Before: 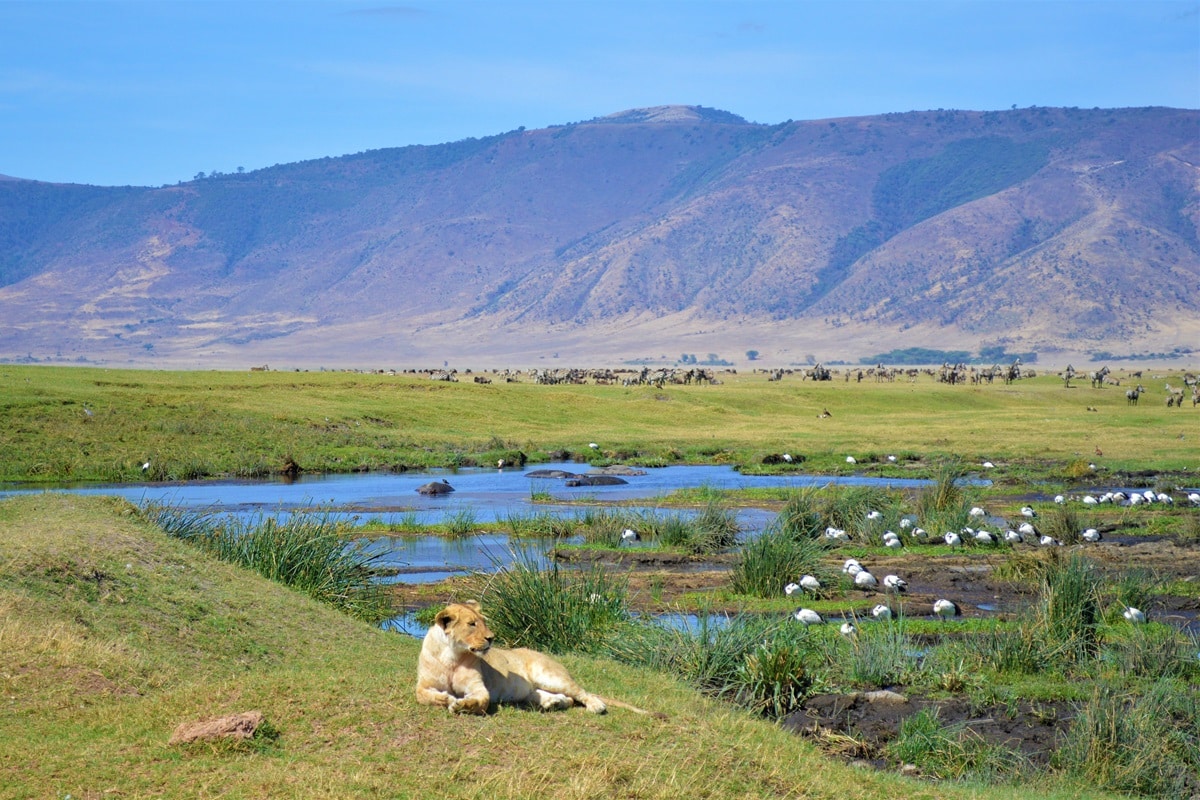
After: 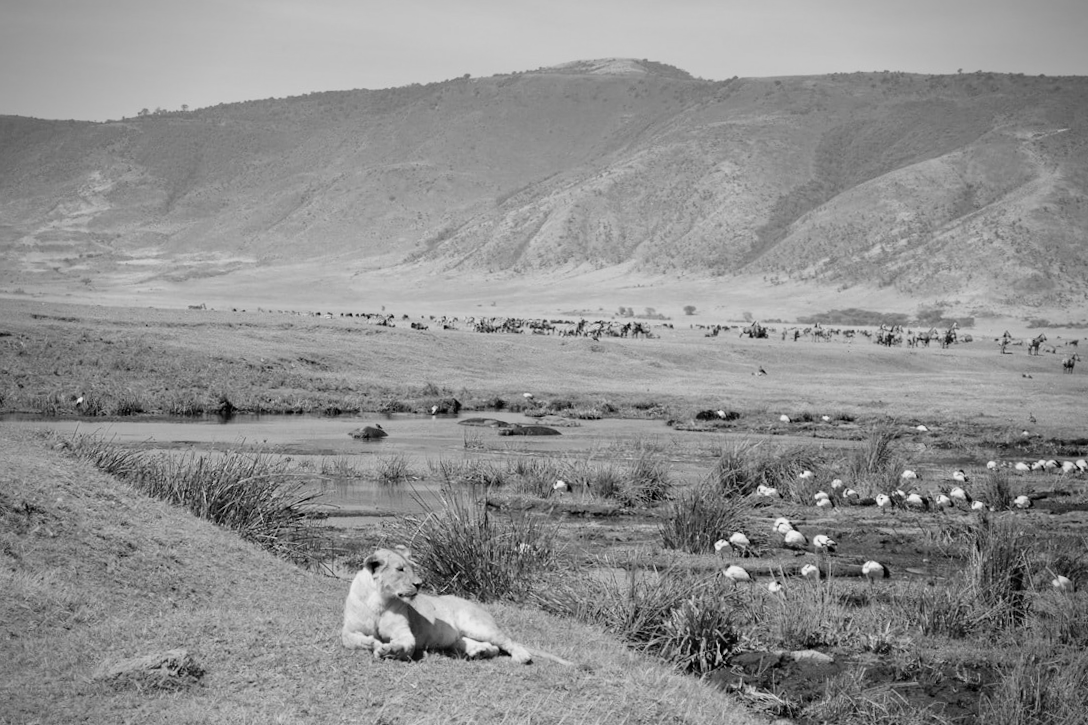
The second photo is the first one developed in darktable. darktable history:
rgb levels: mode RGB, independent channels, levels [[0, 0.5, 1], [0, 0.521, 1], [0, 0.536, 1]]
exposure: exposure 0.207 EV, compensate highlight preservation false
monochrome: size 1
tone curve: curves: ch0 [(0, 0) (0.091, 0.074) (0.184, 0.168) (0.491, 0.519) (0.748, 0.765) (1, 0.919)]; ch1 [(0, 0) (0.179, 0.173) (0.322, 0.32) (0.424, 0.424) (0.502, 0.504) (0.56, 0.578) (0.631, 0.667) (0.777, 0.806) (1, 1)]; ch2 [(0, 0) (0.434, 0.447) (0.483, 0.487) (0.547, 0.564) (0.676, 0.673) (1, 1)], color space Lab, independent channels, preserve colors none
crop and rotate: angle -1.96°, left 3.097%, top 4.154%, right 1.586%, bottom 0.529%
vignetting: on, module defaults
